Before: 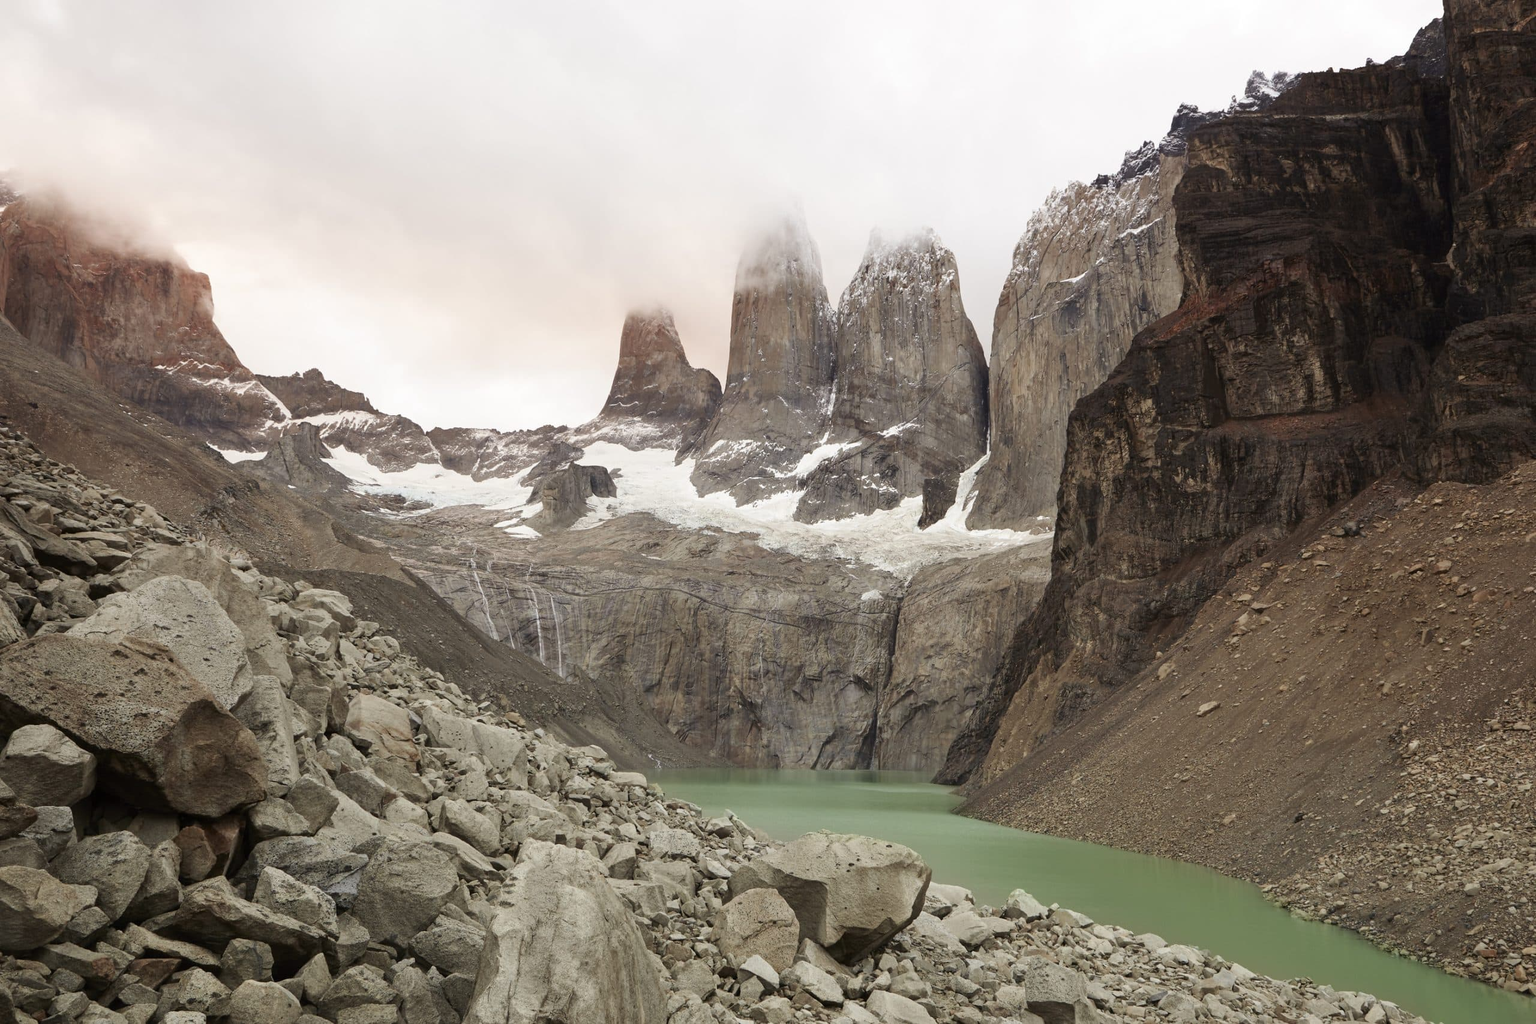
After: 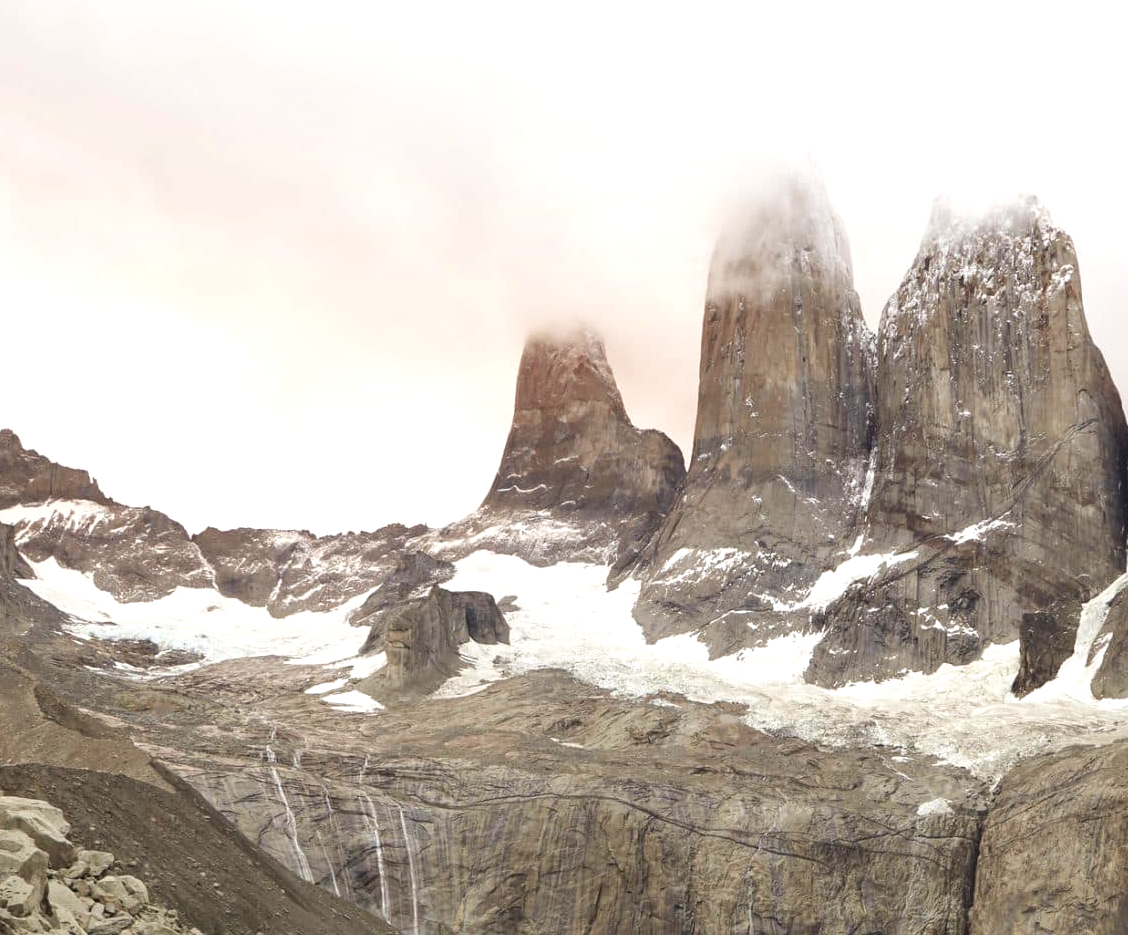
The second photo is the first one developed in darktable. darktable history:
local contrast: highlights 100%, shadows 100%, detail 120%, midtone range 0.2
exposure: exposure 0.3 EV, compensate highlight preservation false
velvia: on, module defaults
crop: left 20.248%, top 10.86%, right 35.675%, bottom 34.321%
